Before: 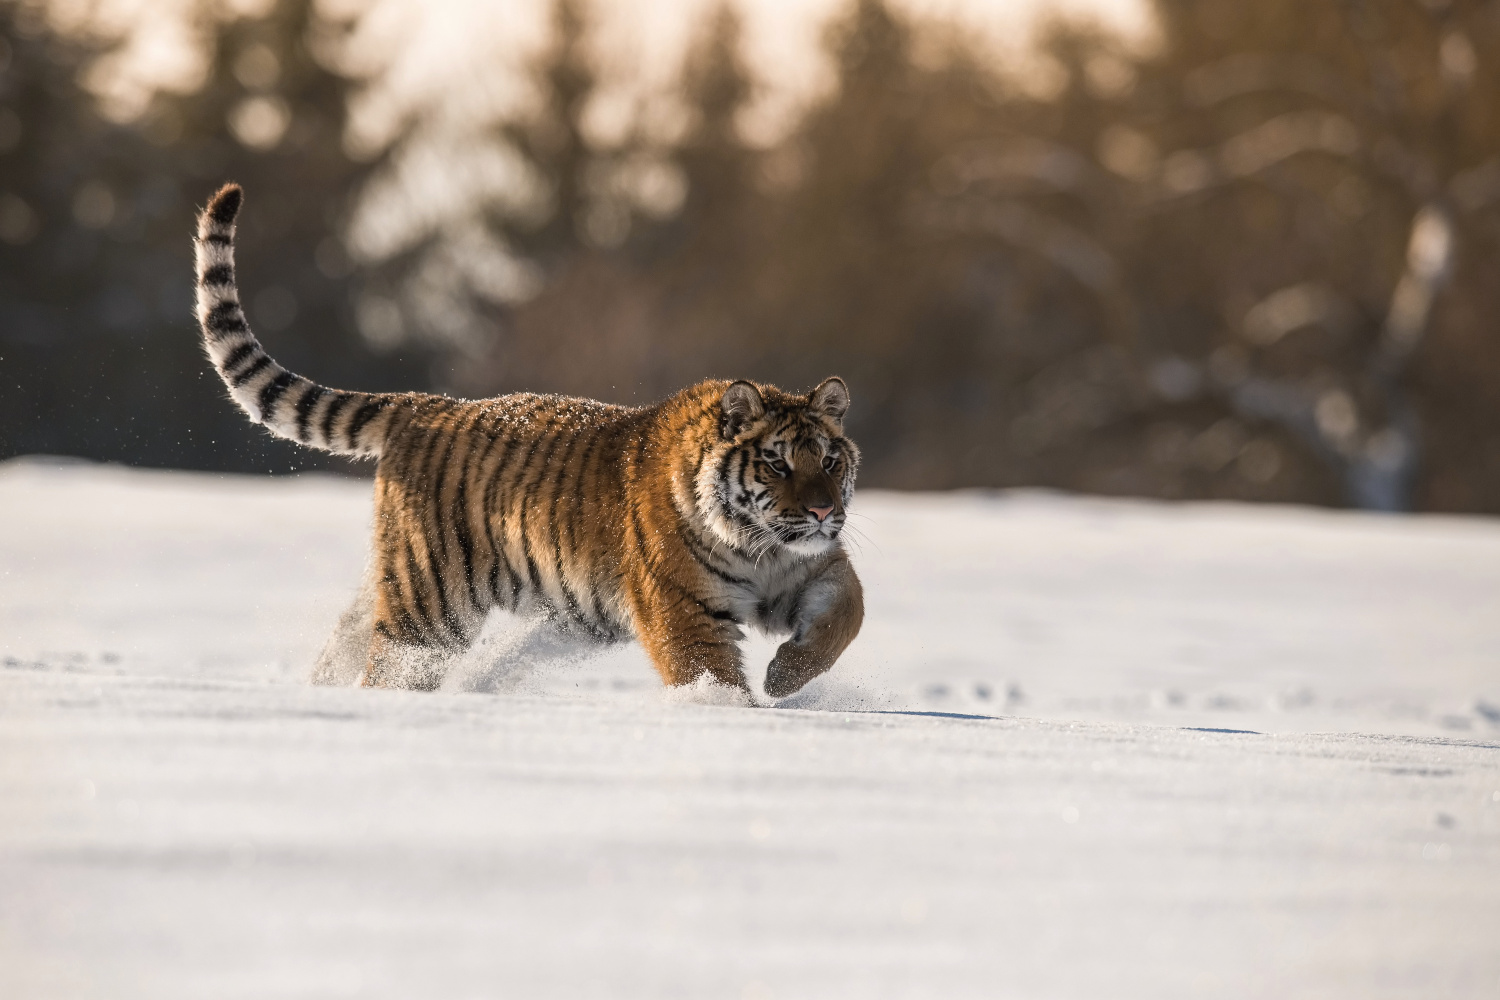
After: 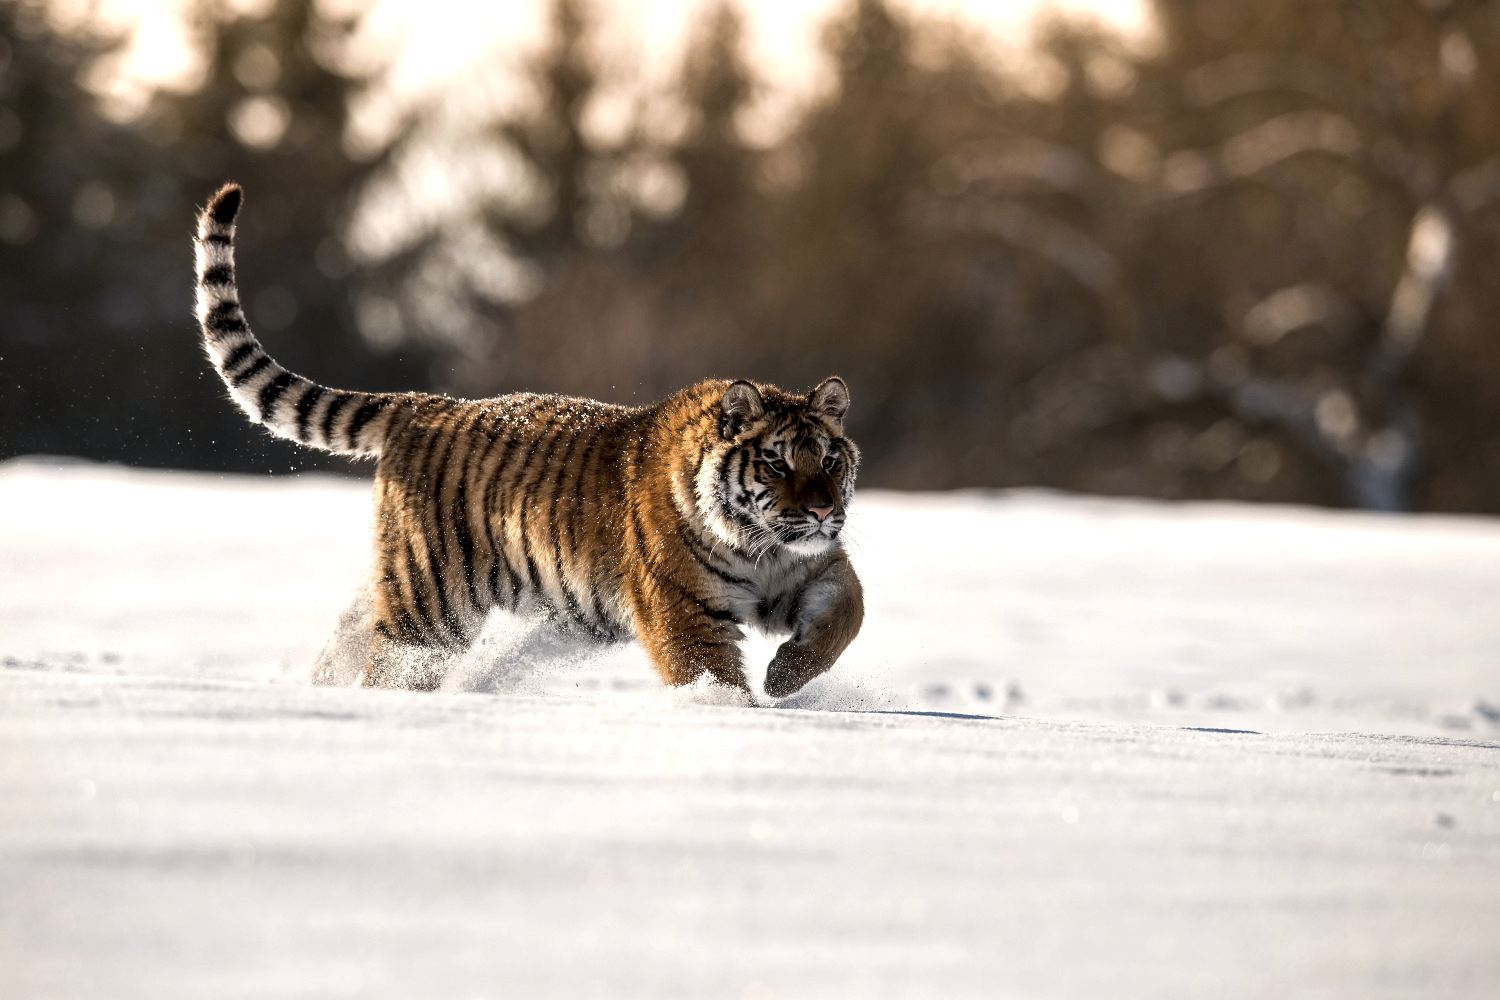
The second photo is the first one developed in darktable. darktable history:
local contrast: highlights 202%, shadows 142%, detail 140%, midtone range 0.259
sharpen: radius 2.906, amount 0.867, threshold 47.264
